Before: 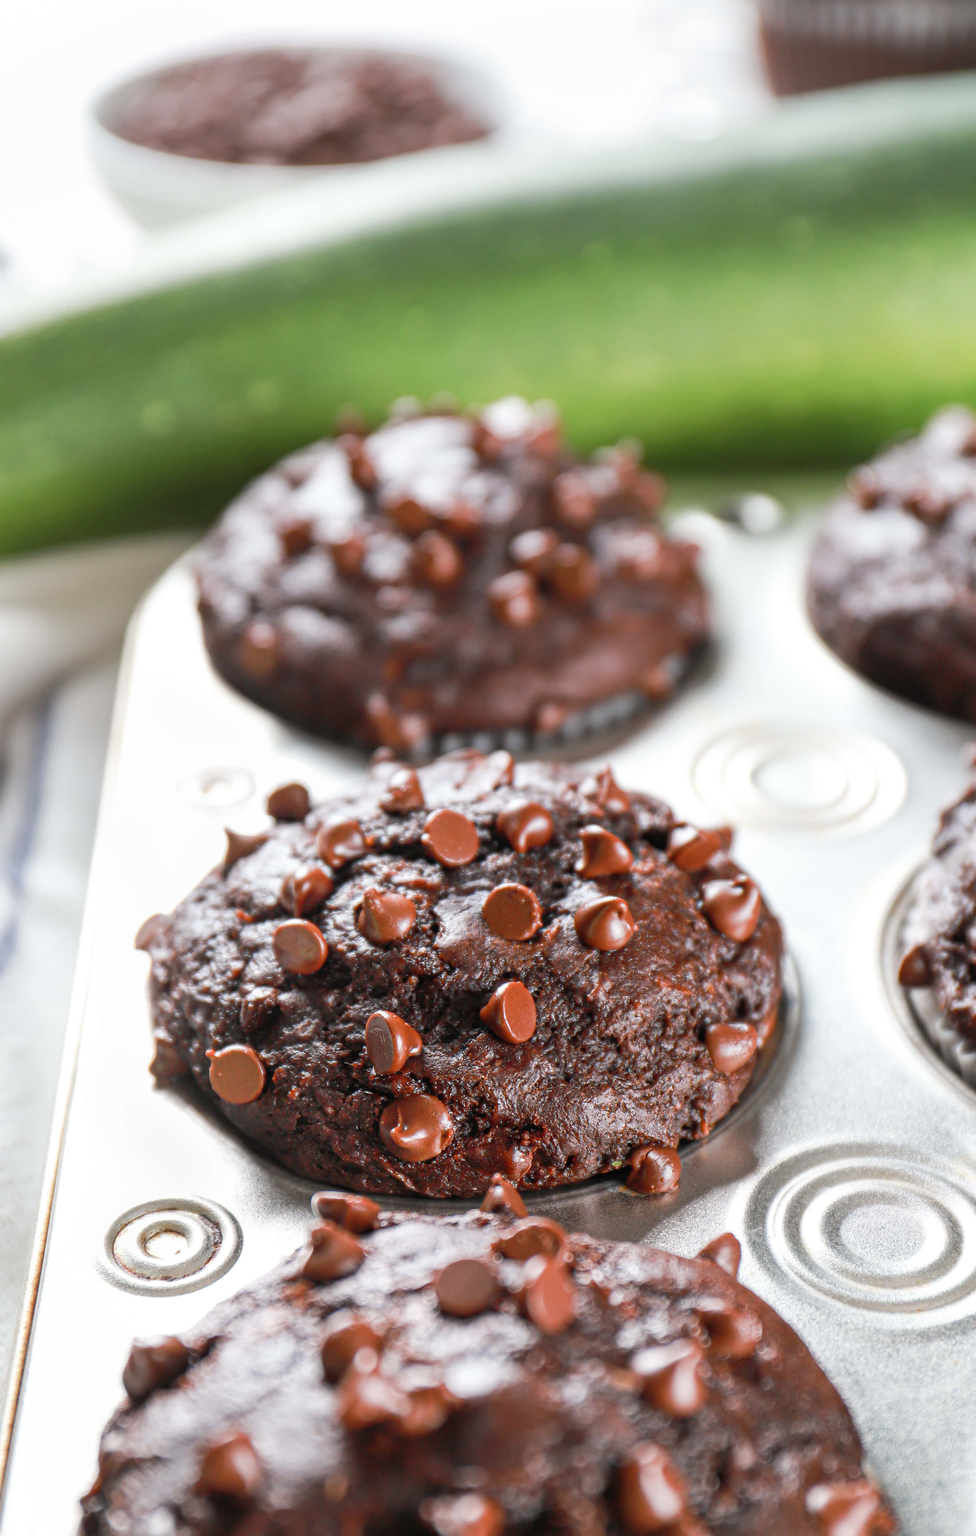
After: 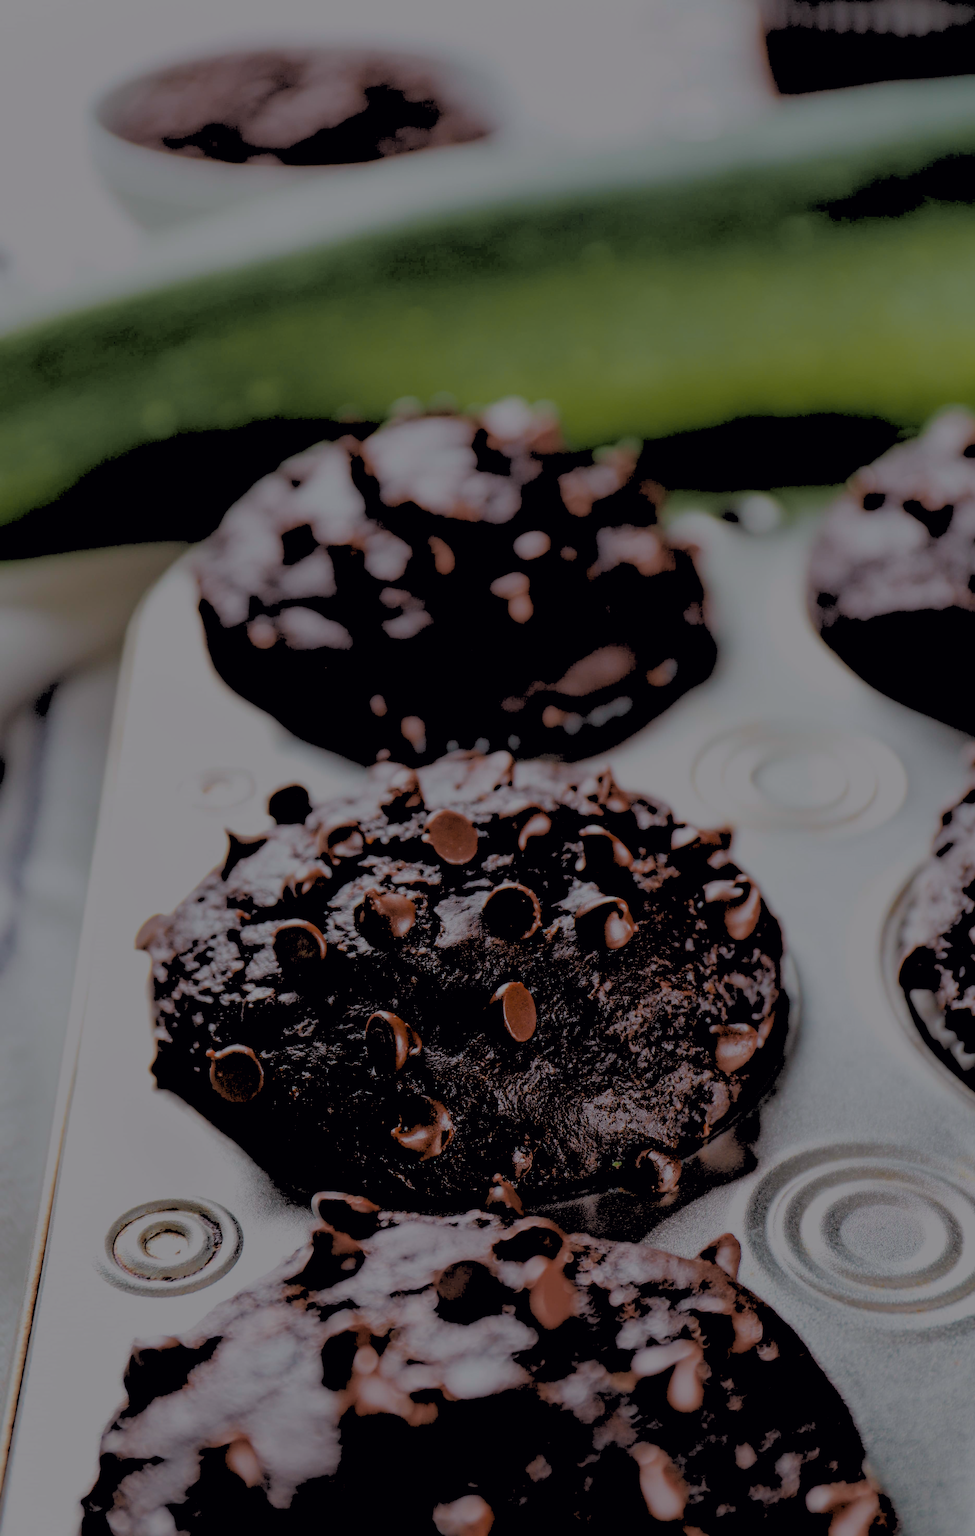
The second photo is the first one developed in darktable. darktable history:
tone curve: curves: ch0 [(0, 0) (0.15, 0.17) (0.452, 0.437) (0.611, 0.588) (0.751, 0.749) (1, 1)]; ch1 [(0, 0) (0.325, 0.327) (0.413, 0.442) (0.475, 0.467) (0.512, 0.522) (0.541, 0.55) (0.617, 0.612) (0.695, 0.697) (1, 1)]; ch2 [(0, 0) (0.386, 0.397) (0.452, 0.459) (0.505, 0.498) (0.536, 0.546) (0.574, 0.571) (0.633, 0.653) (1, 1)], color space Lab, independent channels, preserve colors none
exposure: exposure -2.446 EV, compensate highlight preservation false
rgb levels: levels [[0.027, 0.429, 0.996], [0, 0.5, 1], [0, 0.5, 1]]
